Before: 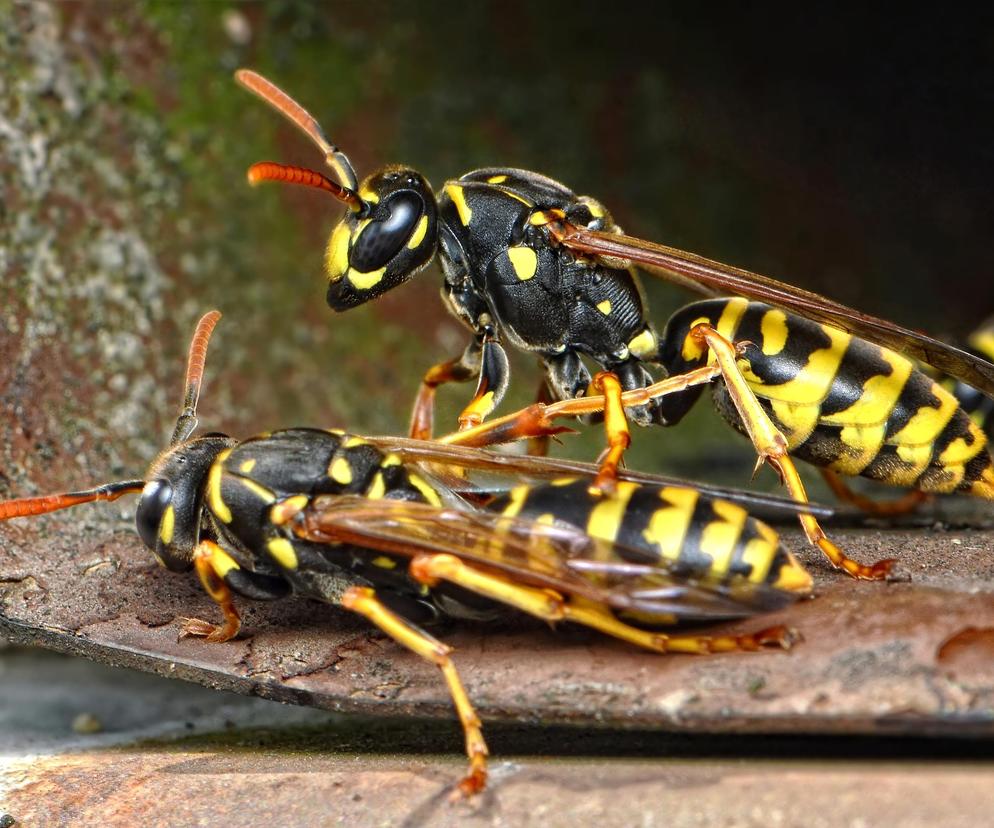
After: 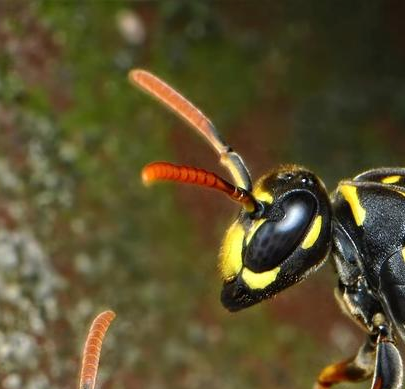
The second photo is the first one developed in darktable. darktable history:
shadows and highlights: shadows 19.38, highlights -85.04, soften with gaussian
crop and rotate: left 10.861%, top 0.055%, right 48.315%, bottom 52.931%
